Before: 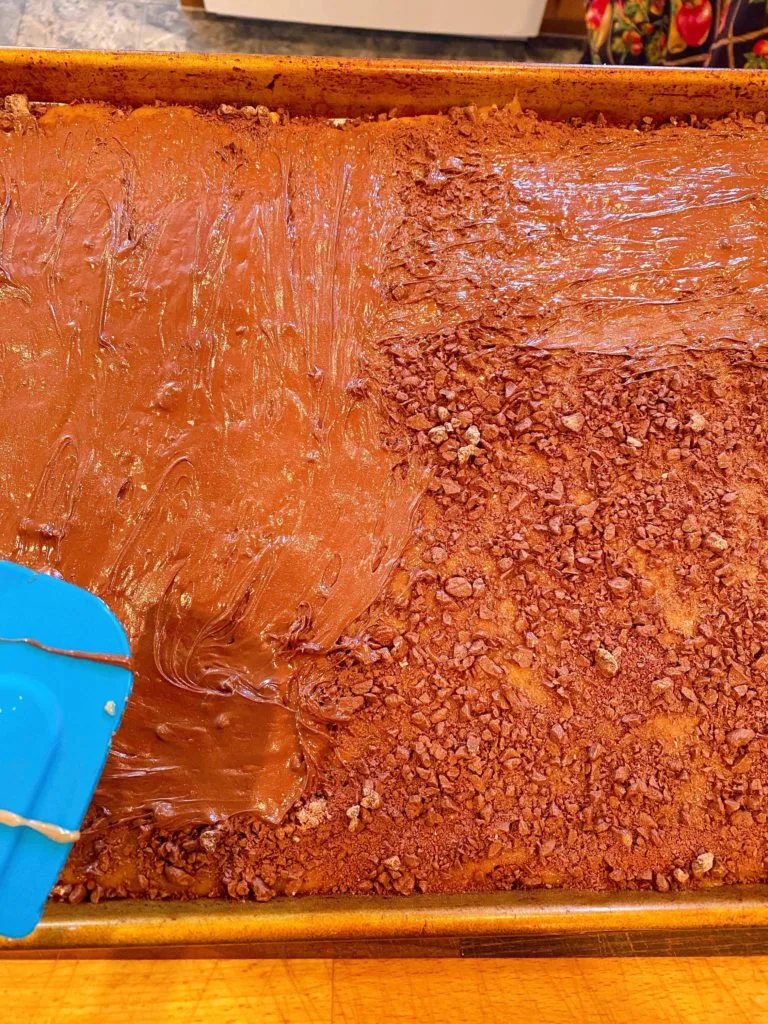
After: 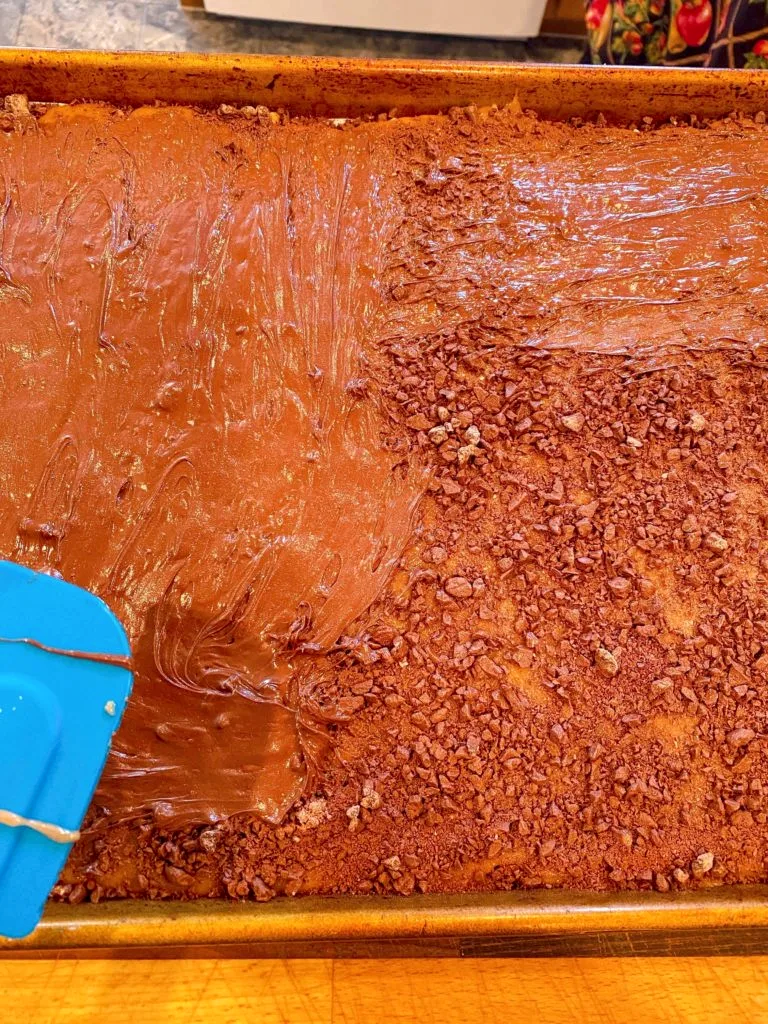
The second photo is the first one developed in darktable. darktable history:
local contrast: highlights 100%, shadows 102%, detail 119%, midtone range 0.2
